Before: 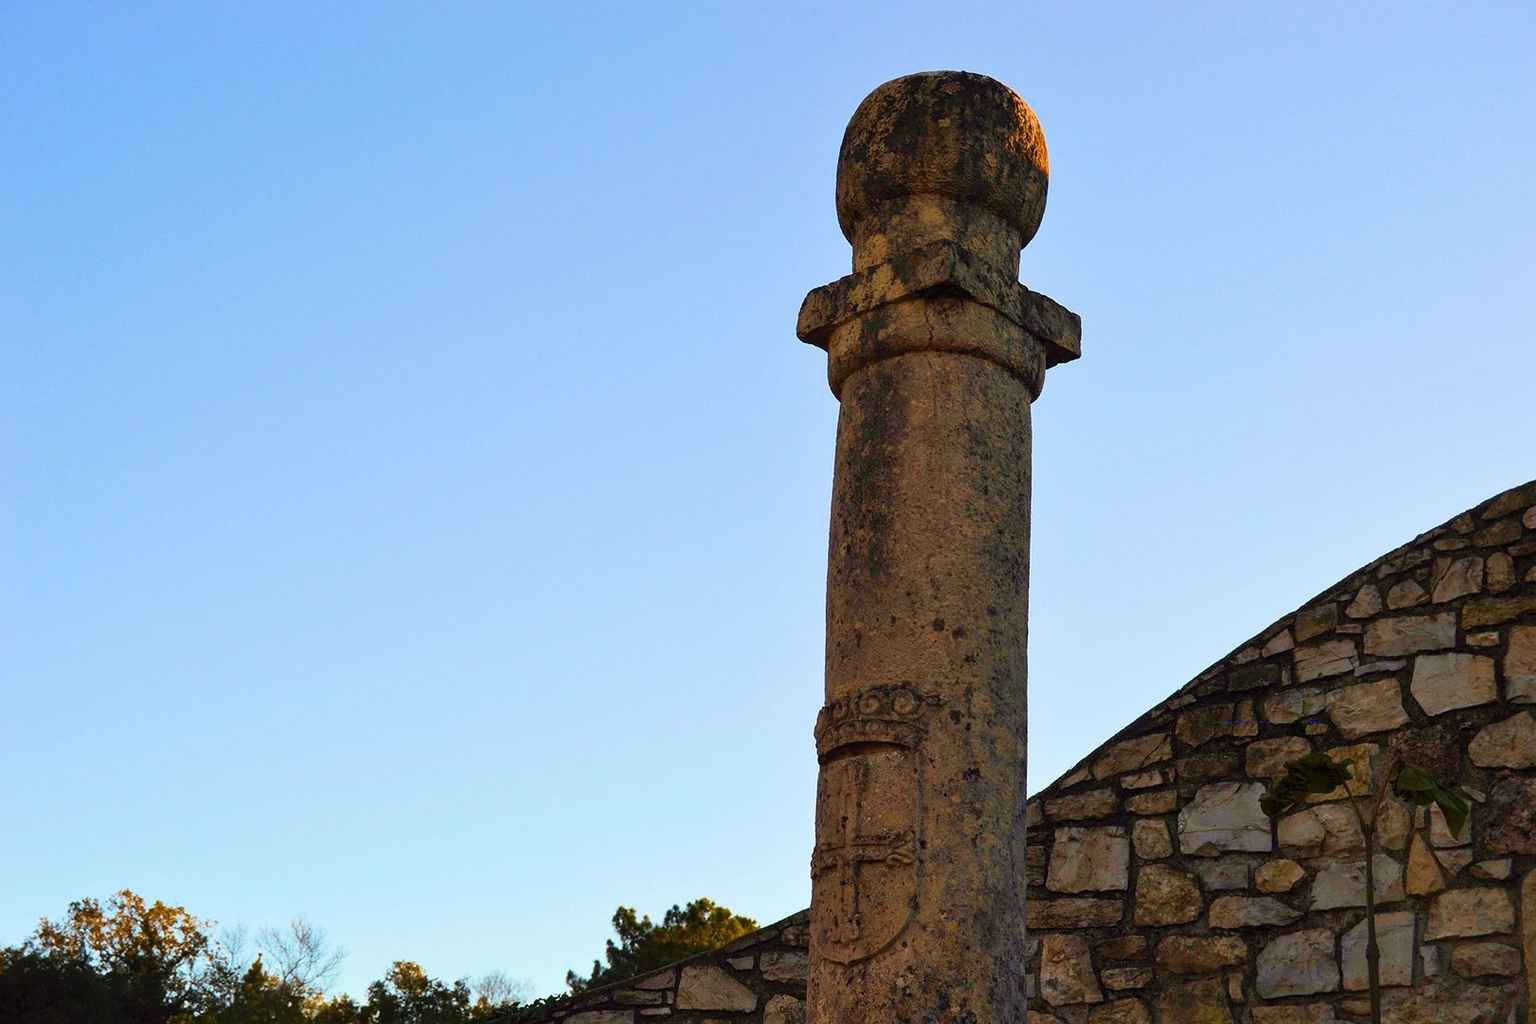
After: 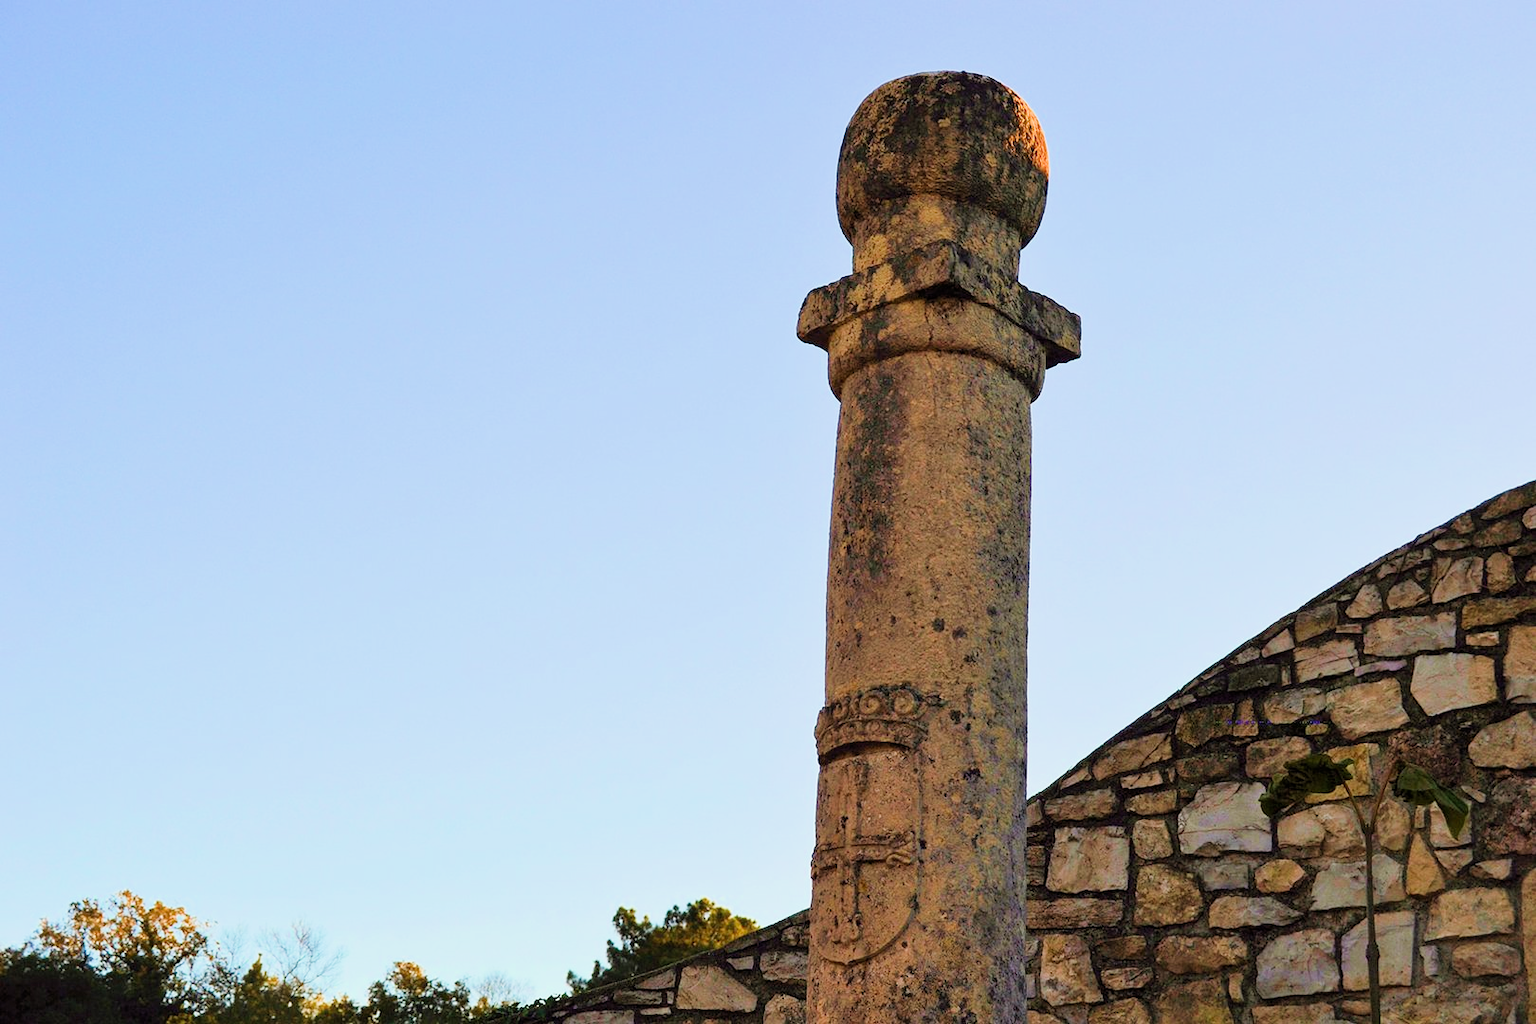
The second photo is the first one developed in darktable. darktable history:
exposure: black level correction 0, exposure 1.2 EV, compensate exposure bias true, compensate highlight preservation false
velvia: strength 17%
filmic rgb: black relative exposure -7.65 EV, white relative exposure 4.56 EV, hardness 3.61
